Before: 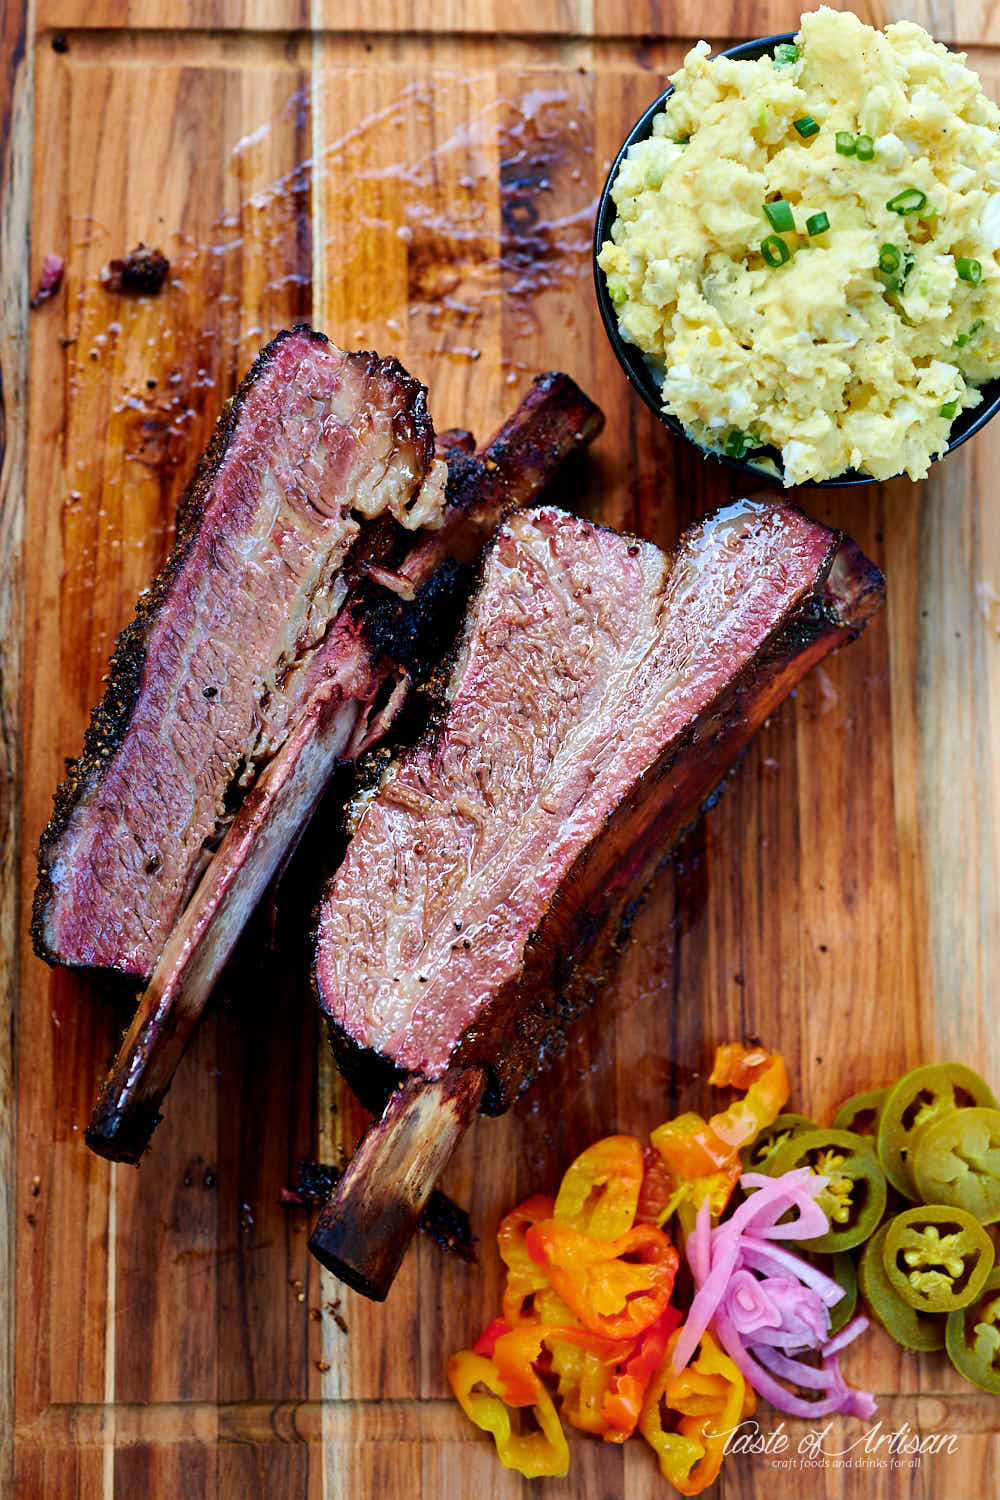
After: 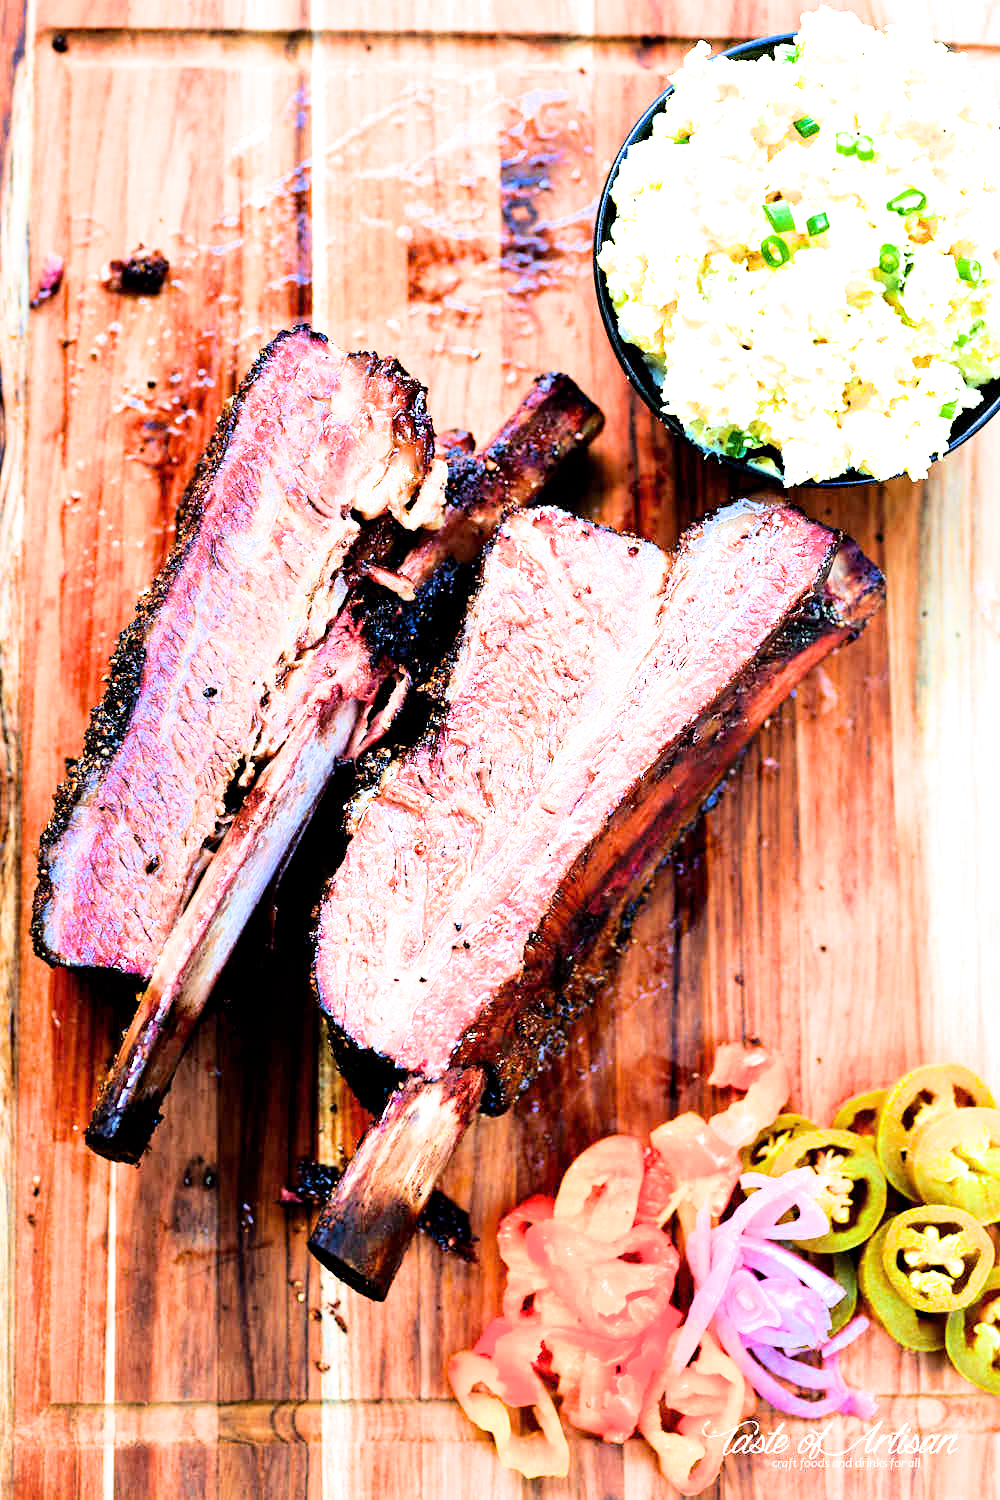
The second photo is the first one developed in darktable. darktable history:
filmic rgb: black relative exposure -7.65 EV, white relative exposure 4.56 EV, hardness 3.61, color science v6 (2022)
exposure: exposure 2.04 EV, compensate highlight preservation false
tone equalizer: -8 EV -0.75 EV, -7 EV -0.7 EV, -6 EV -0.6 EV, -5 EV -0.4 EV, -3 EV 0.4 EV, -2 EV 0.6 EV, -1 EV 0.7 EV, +0 EV 0.75 EV, edges refinement/feathering 500, mask exposure compensation -1.57 EV, preserve details no
